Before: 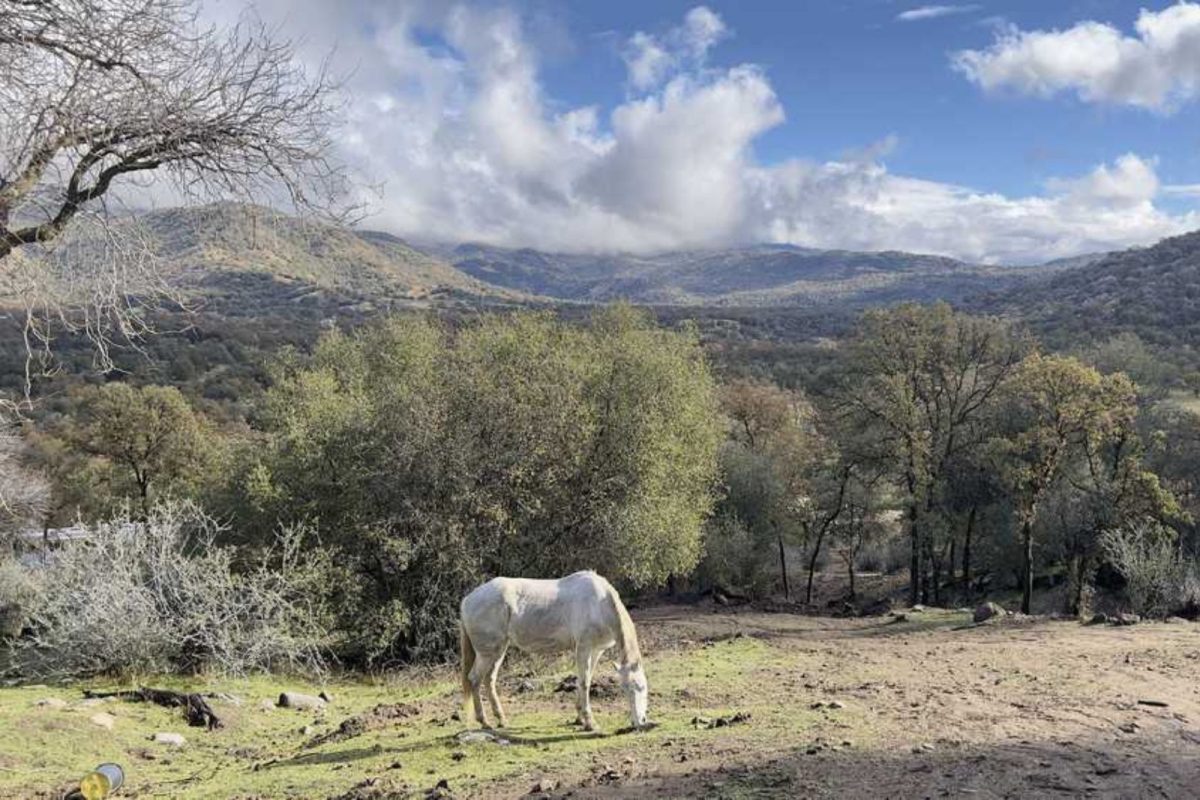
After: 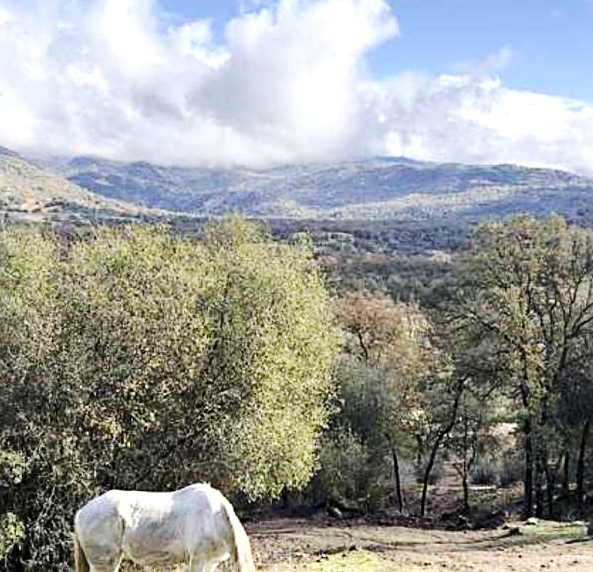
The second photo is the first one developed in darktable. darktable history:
tone curve: curves: ch0 [(0, 0) (0.126, 0.061) (0.338, 0.285) (0.494, 0.518) (0.703, 0.762) (1, 1)]; ch1 [(0, 0) (0.364, 0.322) (0.443, 0.441) (0.5, 0.501) (0.55, 0.578) (1, 1)]; ch2 [(0, 0) (0.44, 0.424) (0.501, 0.499) (0.557, 0.564) (0.613, 0.682) (0.707, 0.746) (1, 1)], preserve colors none
sharpen: on, module defaults
crop: left 32.169%, top 10.964%, right 18.395%, bottom 17.498%
exposure: exposure 0.651 EV, compensate highlight preservation false
